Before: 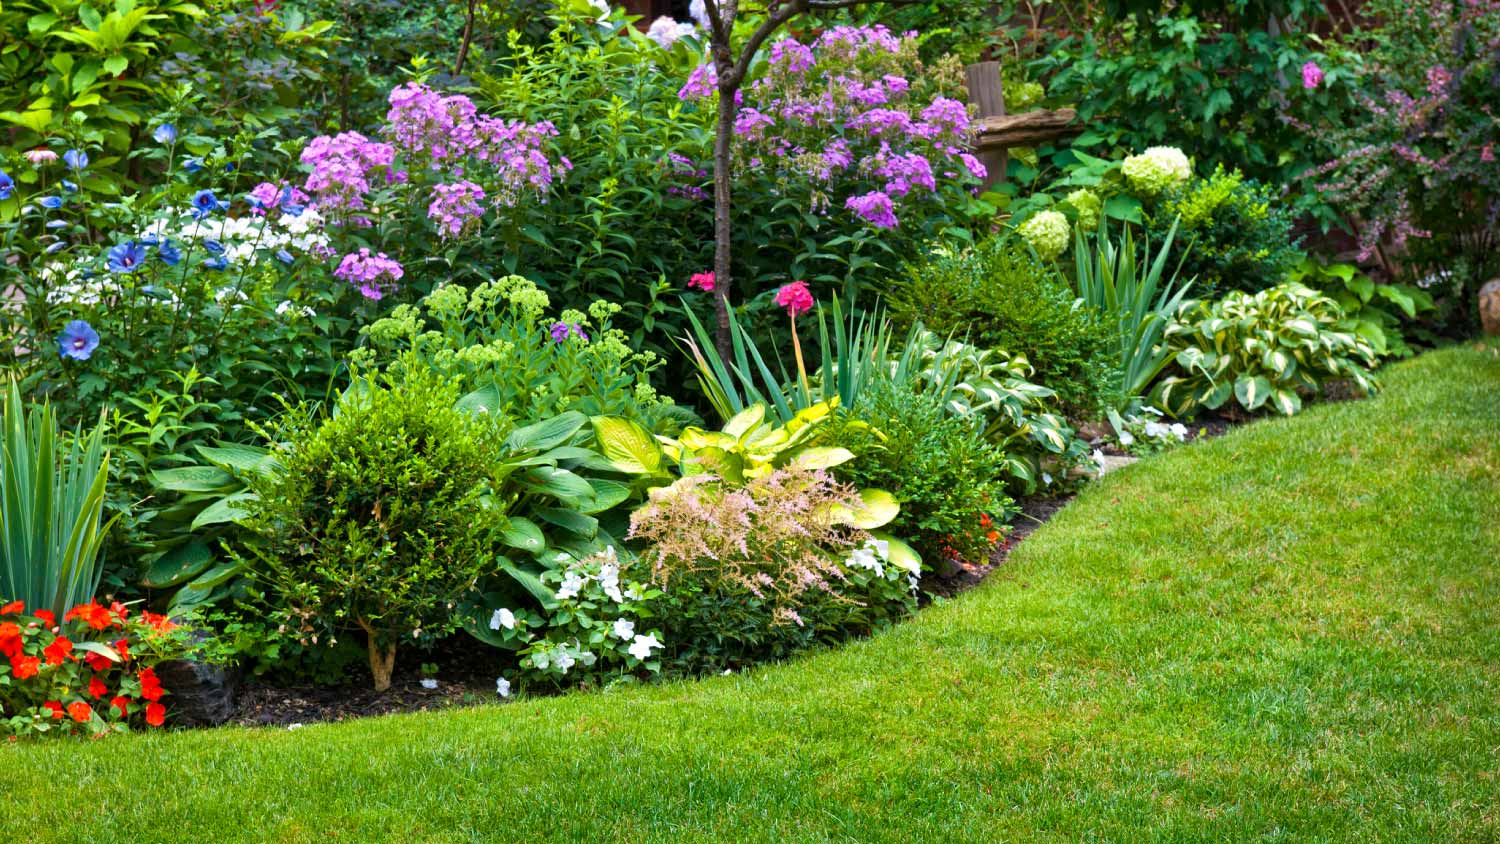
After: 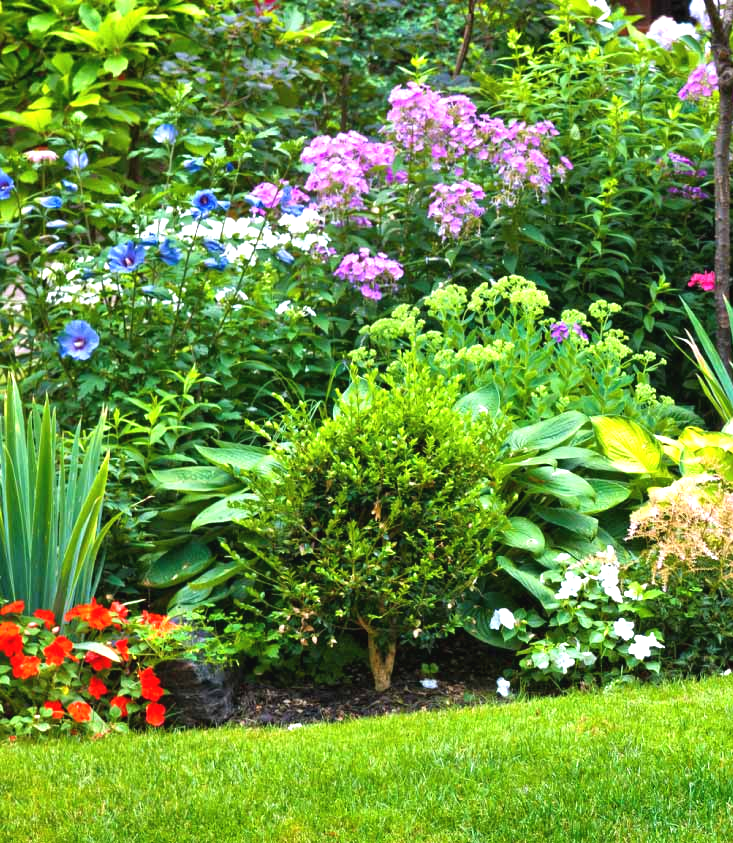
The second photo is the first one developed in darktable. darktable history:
shadows and highlights: shadows 20.7, highlights -19.69, soften with gaussian
crop and rotate: left 0.036%, top 0%, right 51.08%
exposure: black level correction -0.002, exposure 0.71 EV, compensate exposure bias true, compensate highlight preservation false
